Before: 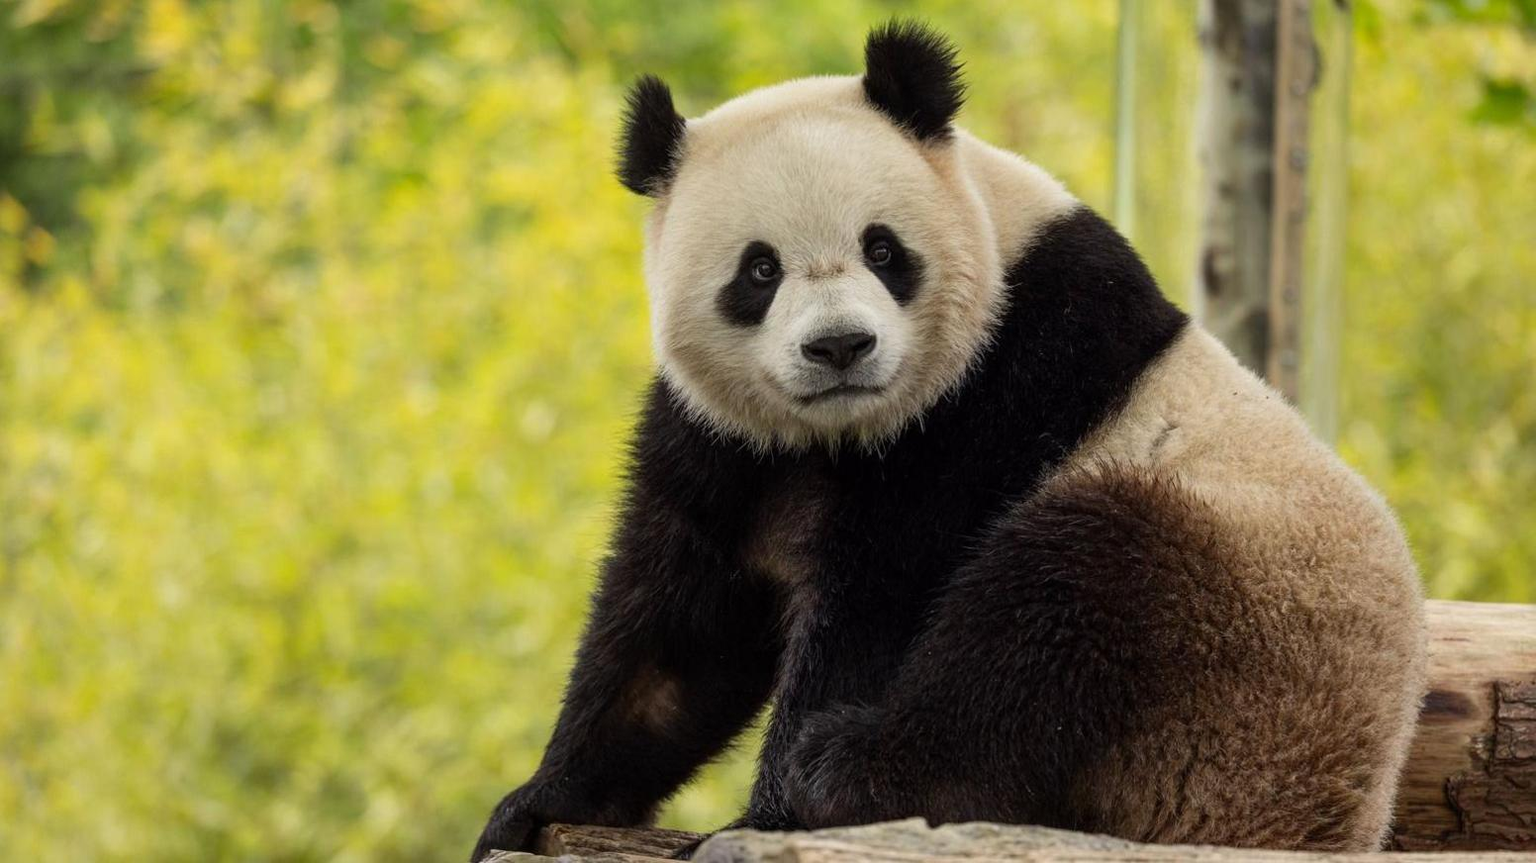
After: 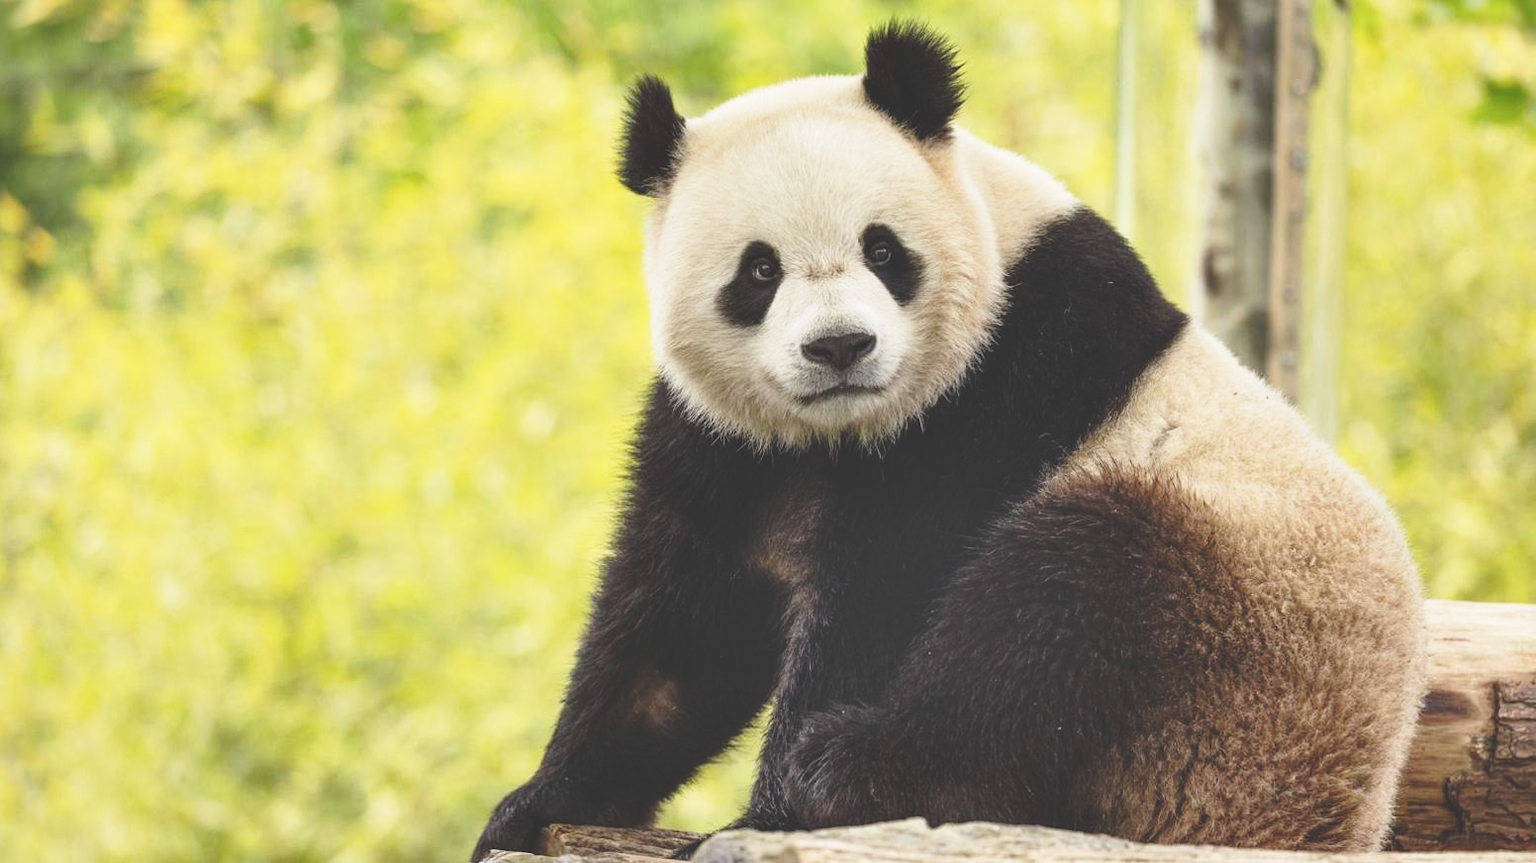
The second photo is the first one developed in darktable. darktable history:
exposure: black level correction -0.03, compensate highlight preservation false
shadows and highlights: shadows 51.91, highlights -28.53, soften with gaussian
base curve: curves: ch0 [(0, 0) (0.028, 0.03) (0.121, 0.232) (0.46, 0.748) (0.859, 0.968) (1, 1)], preserve colors none
